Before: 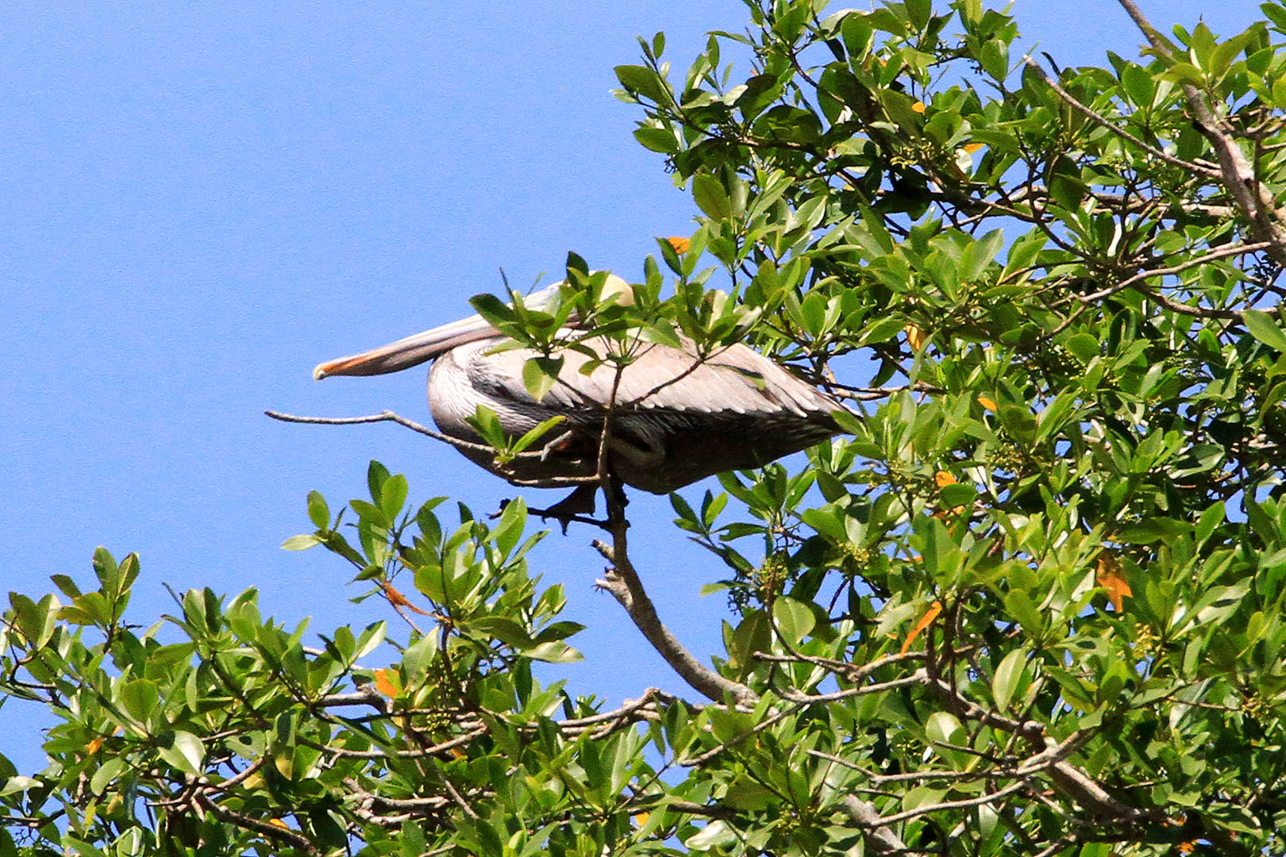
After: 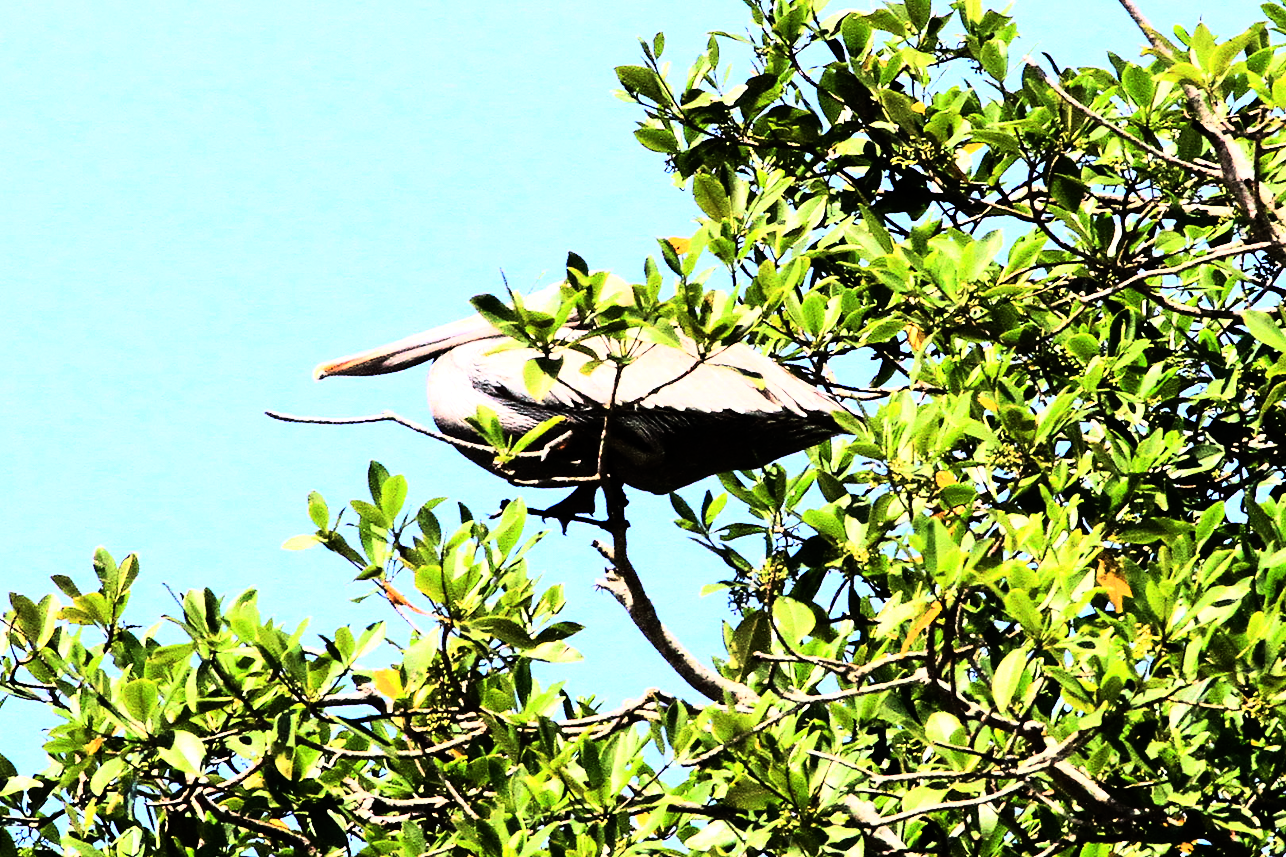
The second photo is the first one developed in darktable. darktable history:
tone equalizer: -8 EV -0.75 EV, -7 EV -0.7 EV, -6 EV -0.6 EV, -5 EV -0.4 EV, -3 EV 0.4 EV, -2 EV 0.6 EV, -1 EV 0.7 EV, +0 EV 0.75 EV, edges refinement/feathering 500, mask exposure compensation -1.57 EV, preserve details no
levels: mode automatic, black 0.023%, white 99.97%, levels [0.062, 0.494, 0.925]
rgb curve: curves: ch0 [(0, 0) (0.21, 0.15) (0.24, 0.21) (0.5, 0.75) (0.75, 0.96) (0.89, 0.99) (1, 1)]; ch1 [(0, 0.02) (0.21, 0.13) (0.25, 0.2) (0.5, 0.67) (0.75, 0.9) (0.89, 0.97) (1, 1)]; ch2 [(0, 0.02) (0.21, 0.13) (0.25, 0.2) (0.5, 0.67) (0.75, 0.9) (0.89, 0.97) (1, 1)], compensate middle gray true
